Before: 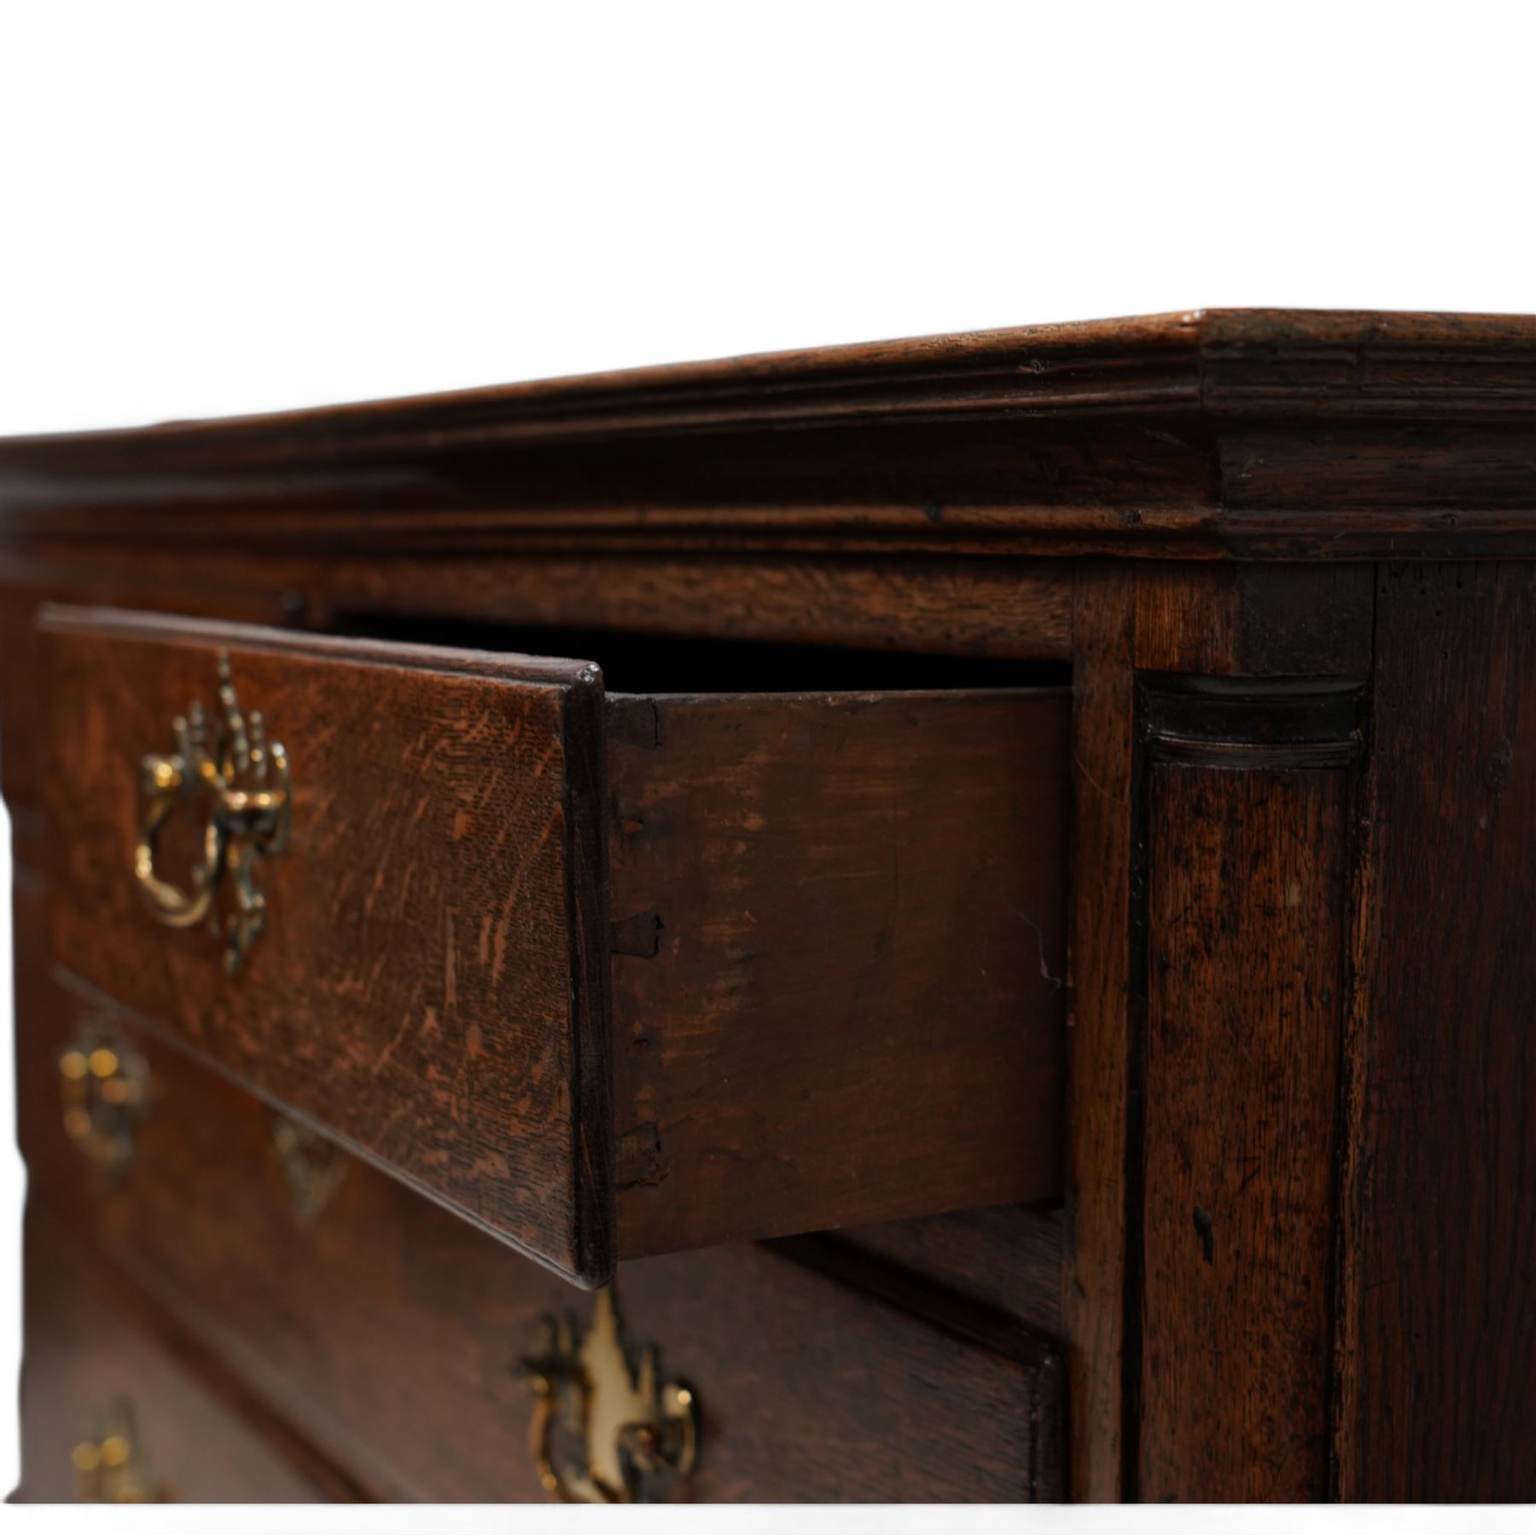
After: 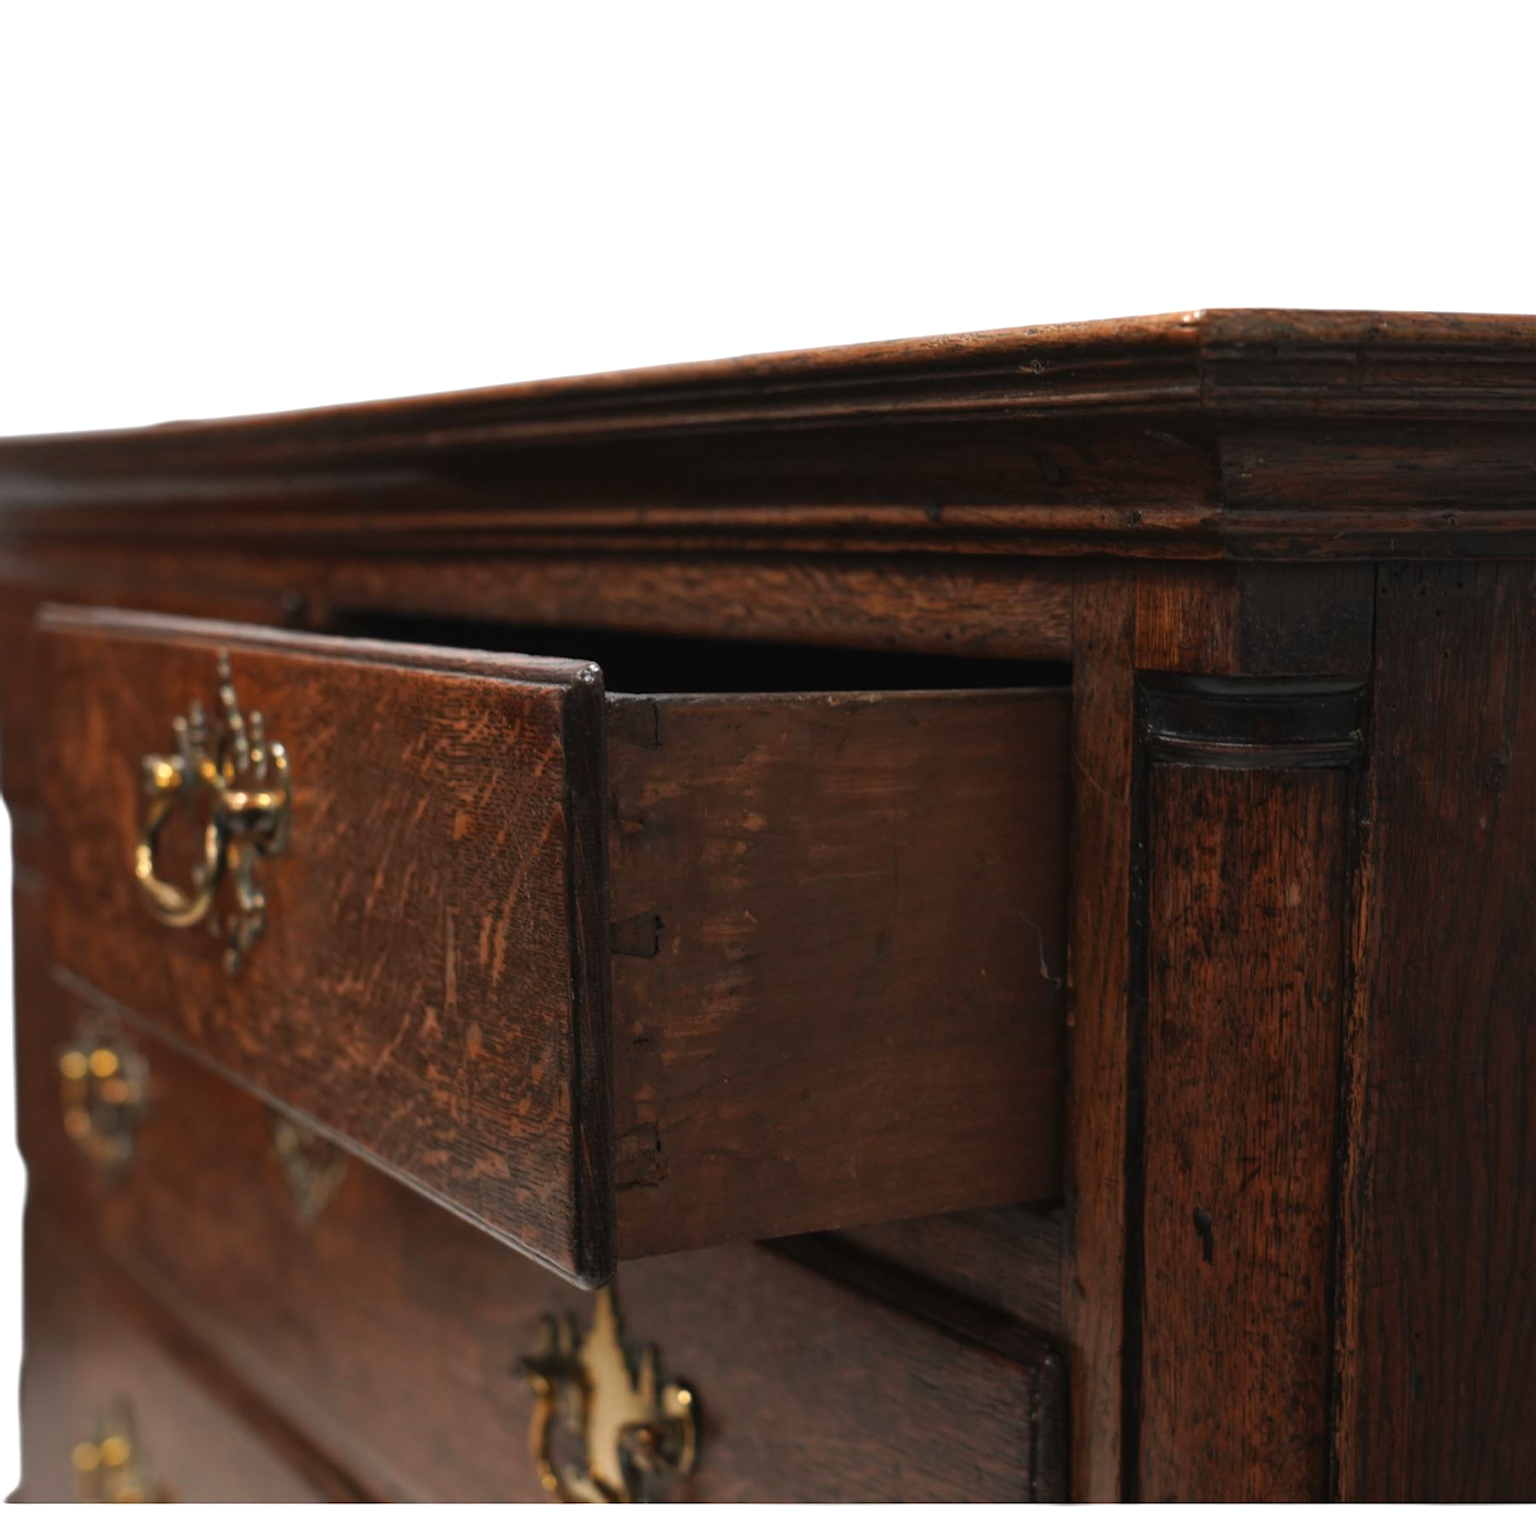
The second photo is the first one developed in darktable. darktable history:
exposure: black level correction -0.002, exposure 0.546 EV, compensate exposure bias true, compensate highlight preservation false
